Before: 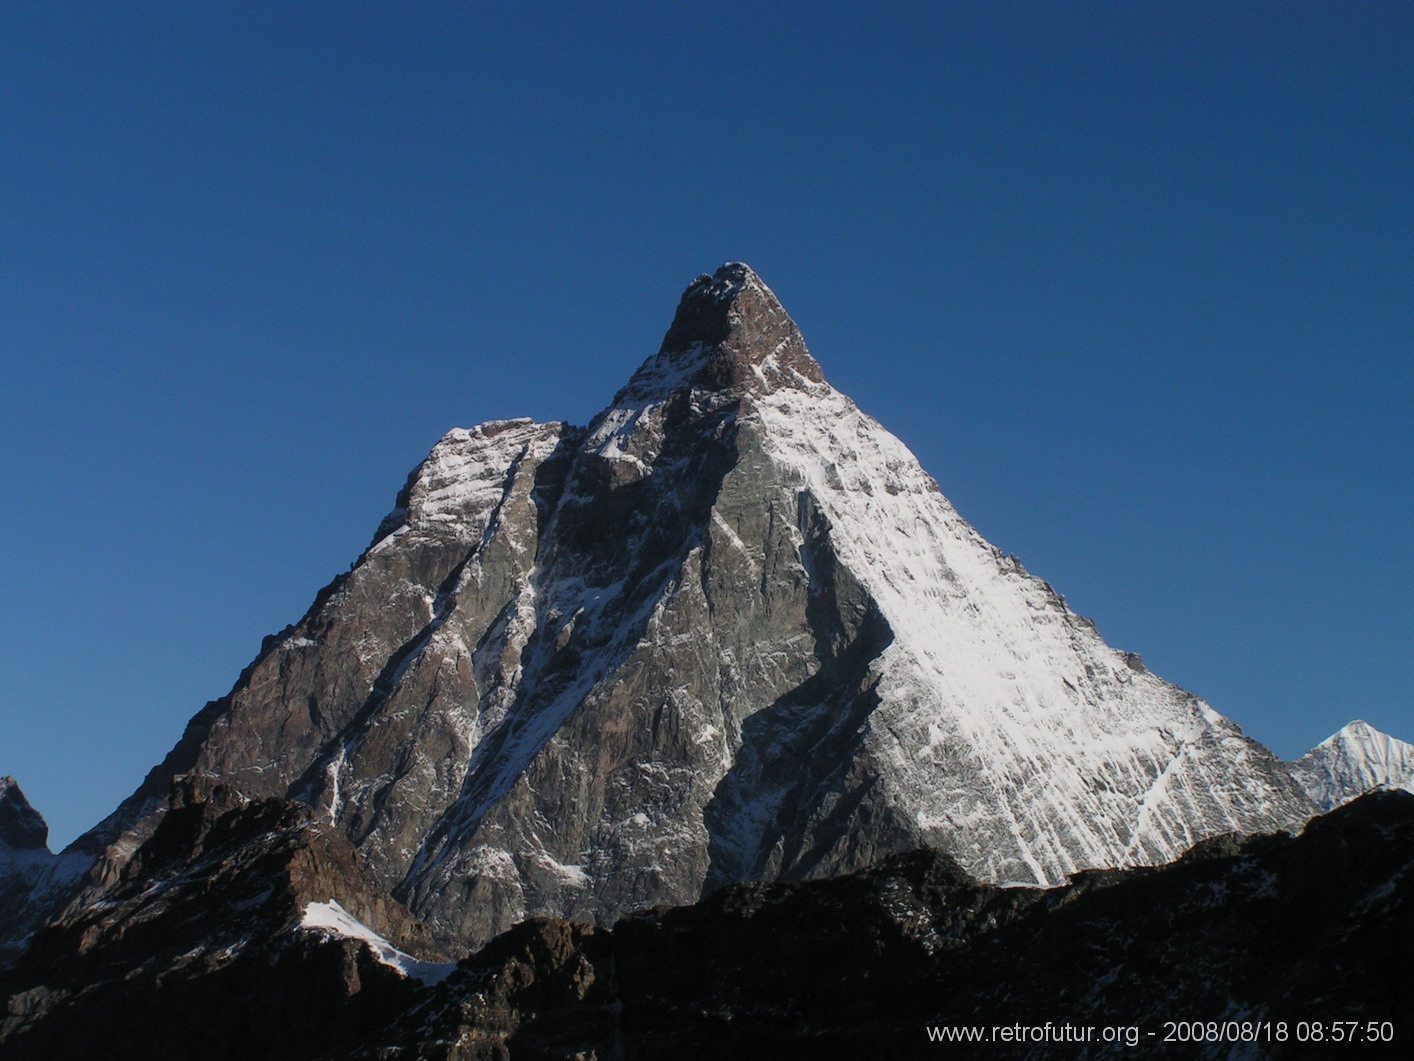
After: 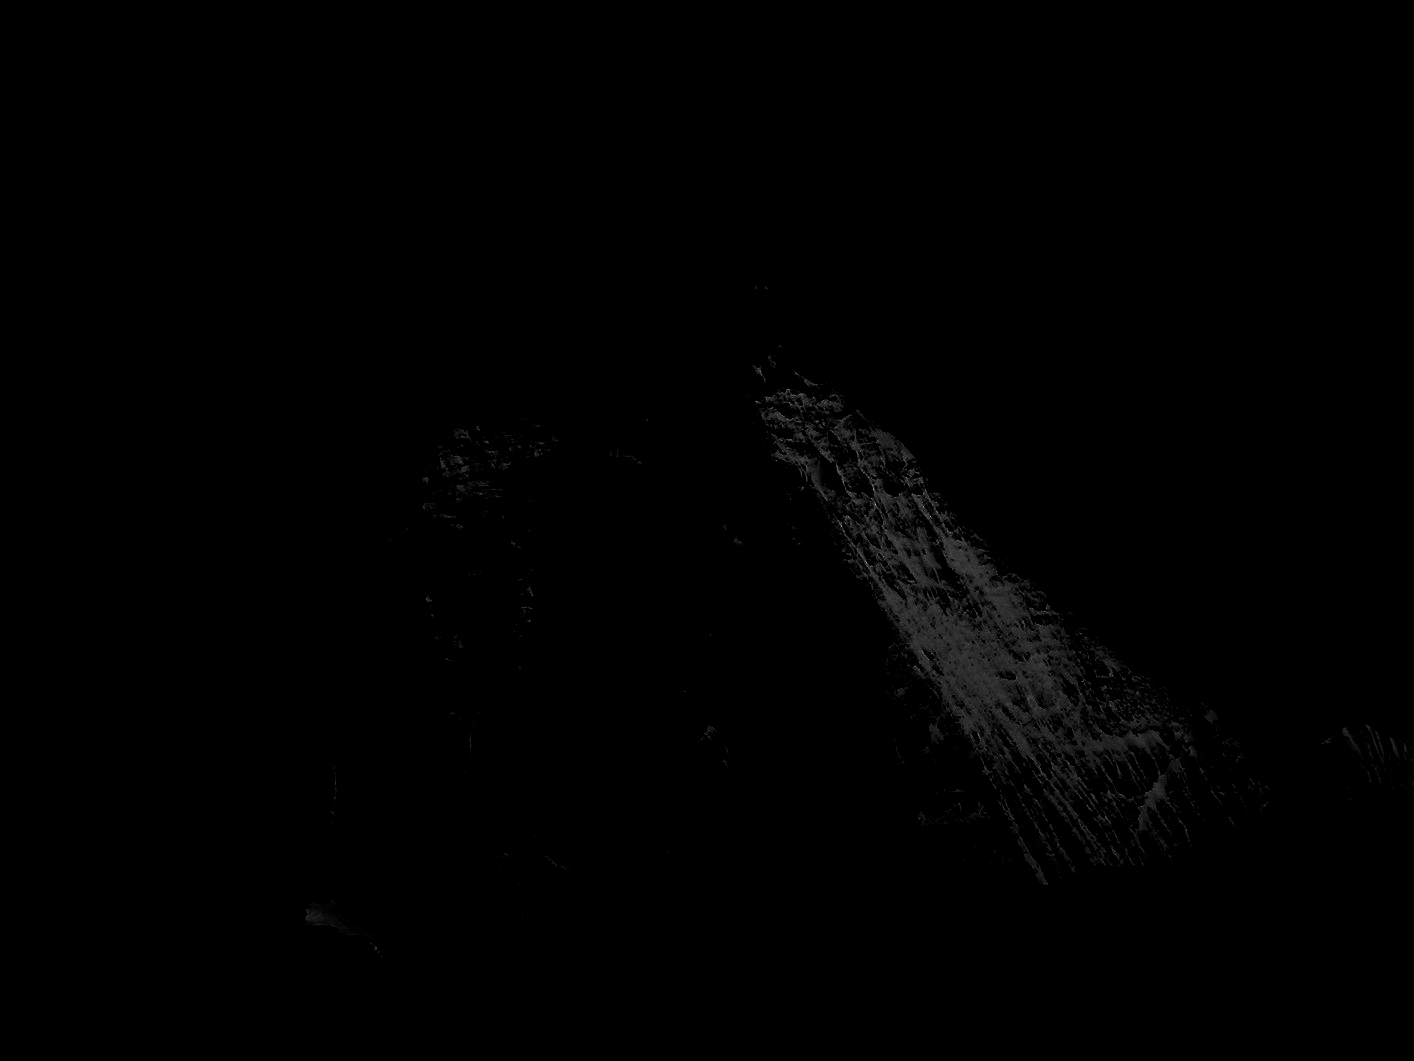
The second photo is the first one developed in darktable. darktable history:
tone equalizer: on, module defaults
shadows and highlights: radius 265.31, soften with gaussian
levels: black 0.082%, levels [0.721, 0.937, 0.997]
